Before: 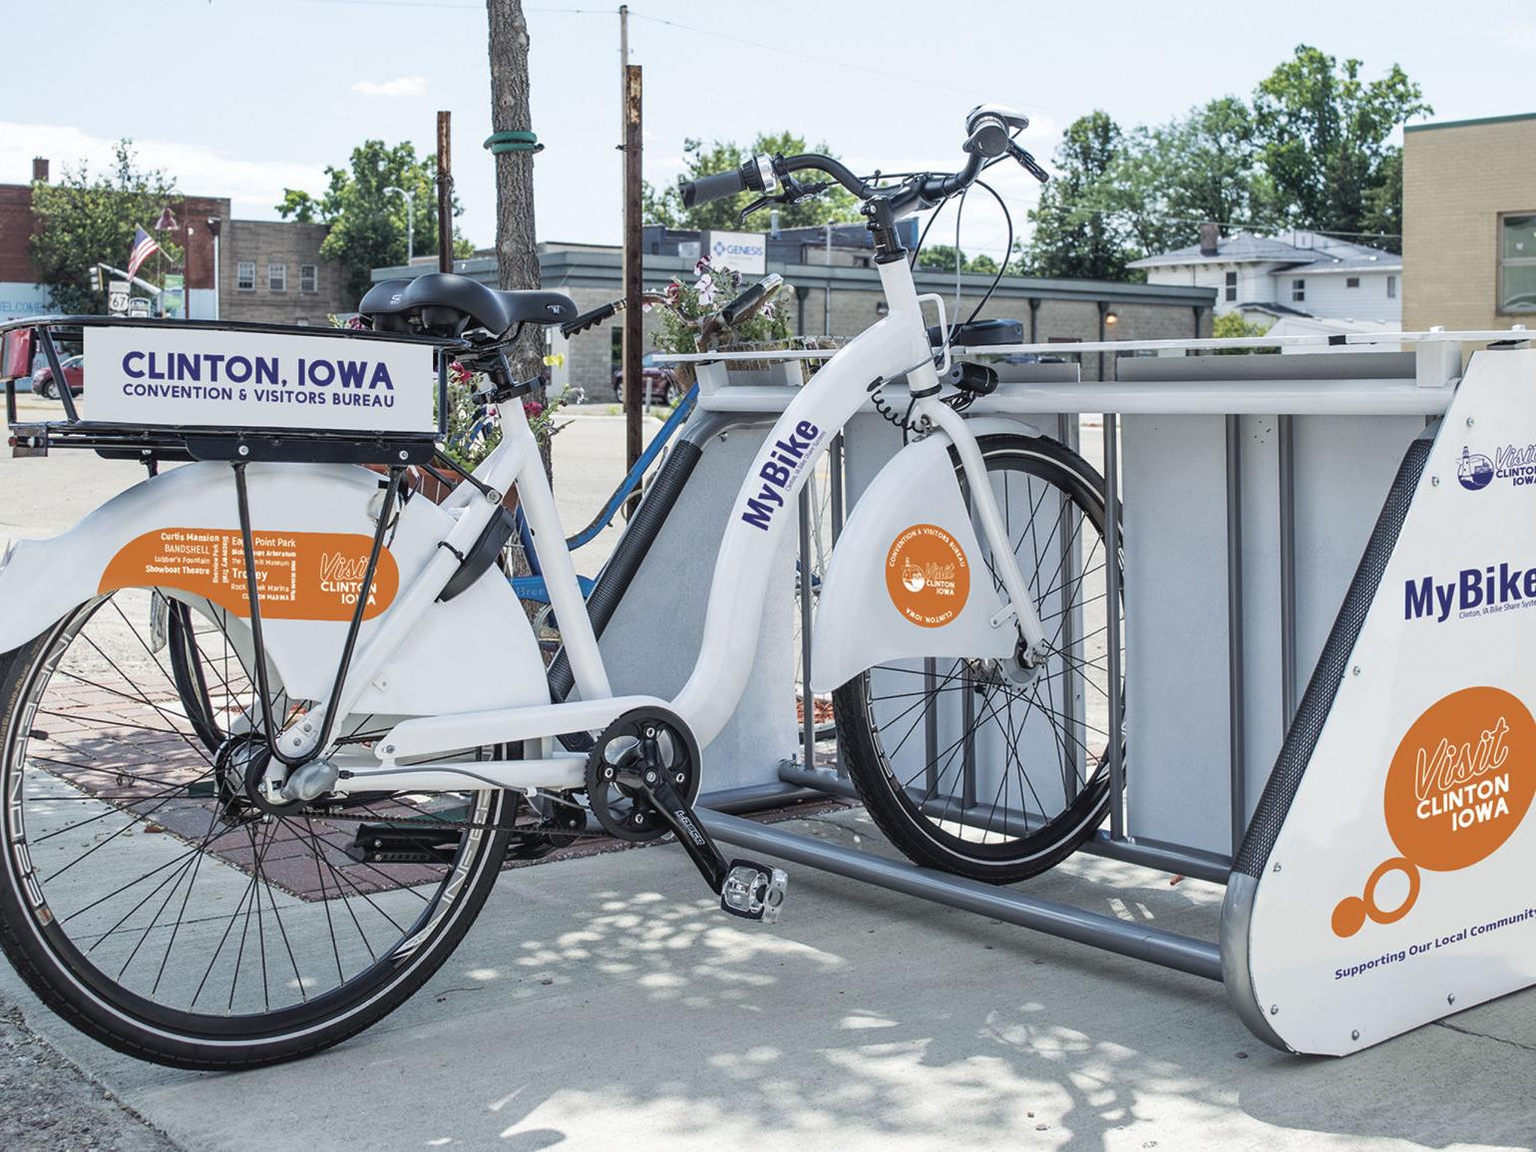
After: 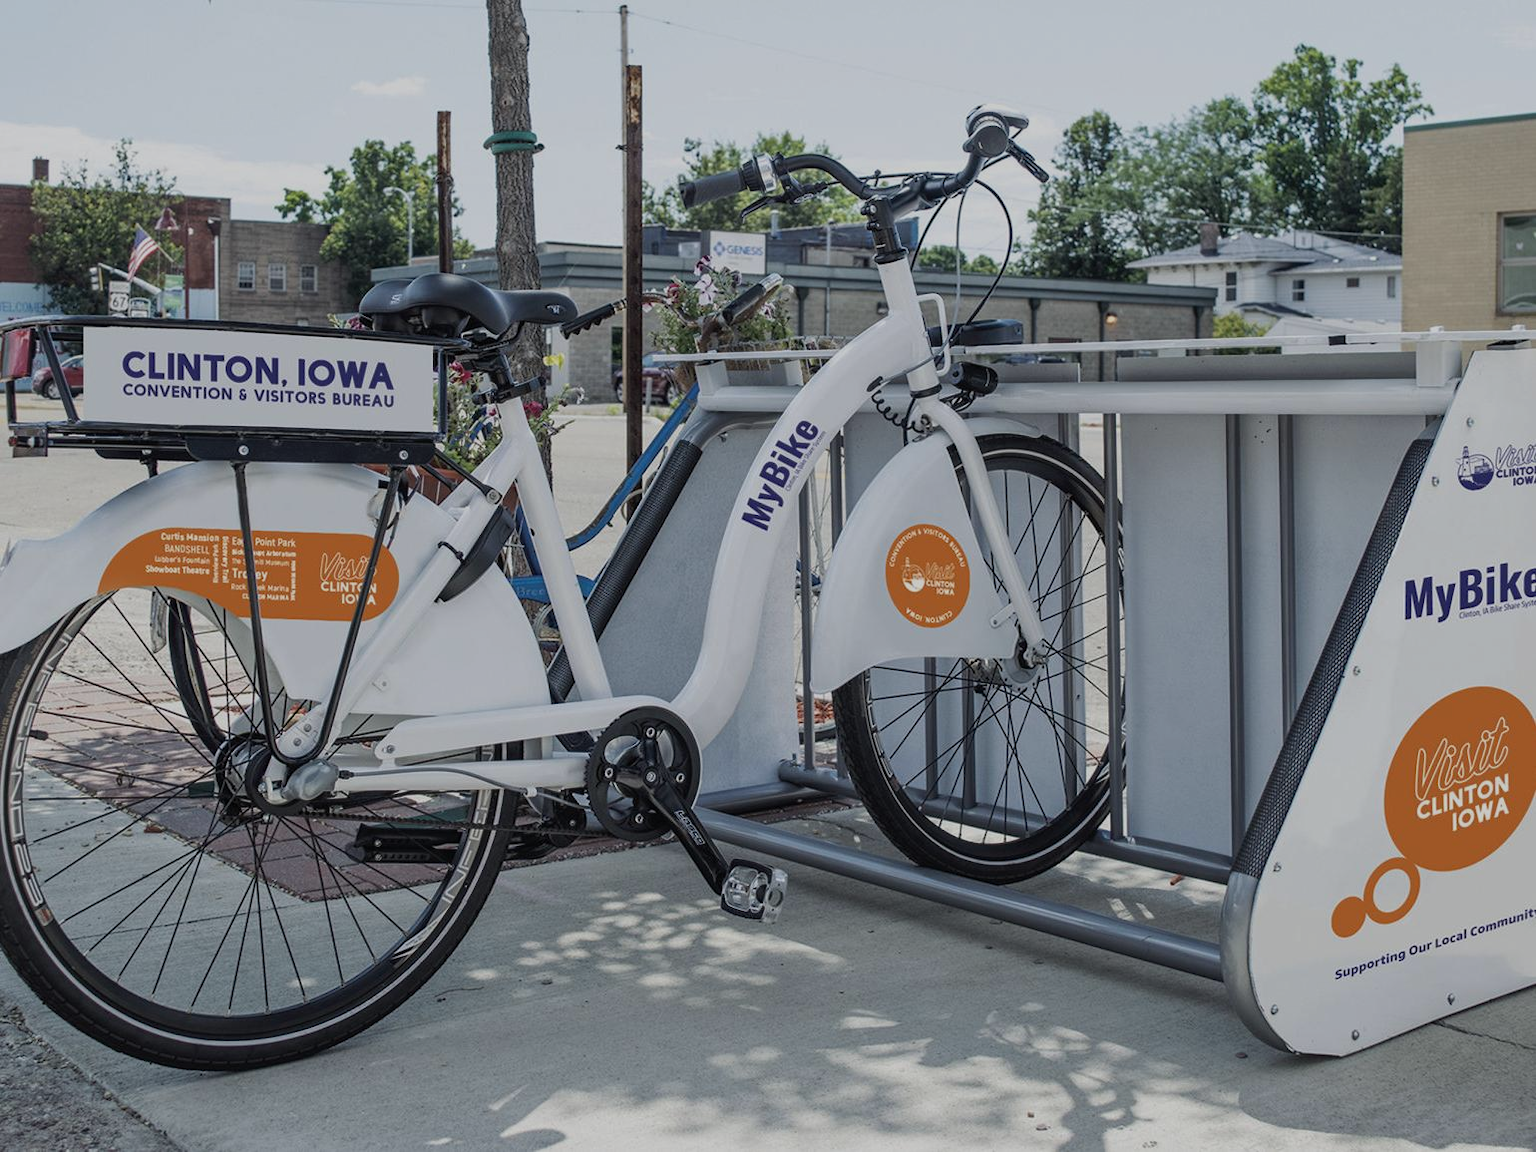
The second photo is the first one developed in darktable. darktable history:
exposure: black level correction 0, exposure -0.75 EV, compensate highlight preservation false
